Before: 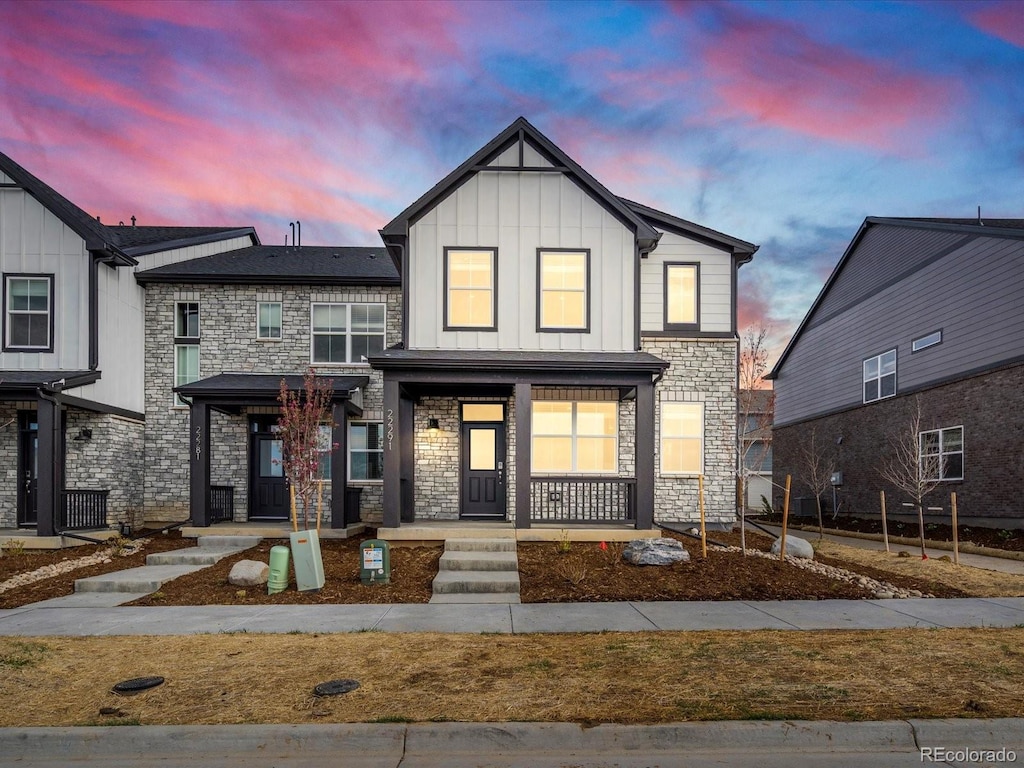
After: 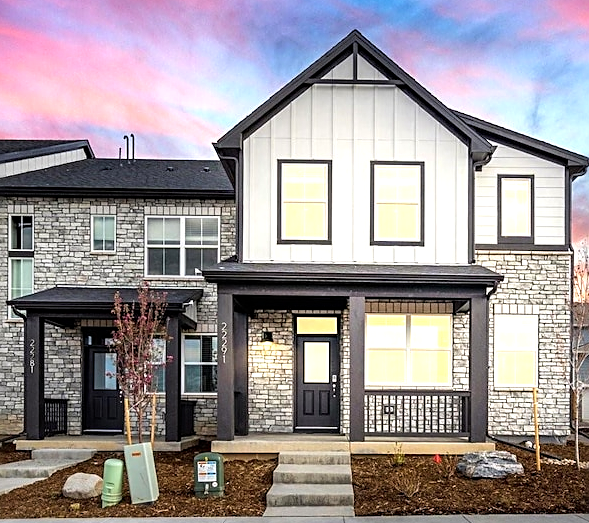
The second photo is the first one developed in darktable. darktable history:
sharpen: on, module defaults
tone equalizer: -8 EV -0.732 EV, -7 EV -0.718 EV, -6 EV -0.618 EV, -5 EV -0.398 EV, -3 EV 0.397 EV, -2 EV 0.6 EV, -1 EV 0.694 EV, +0 EV 0.739 EV
crop: left 16.228%, top 11.384%, right 26.196%, bottom 20.406%
